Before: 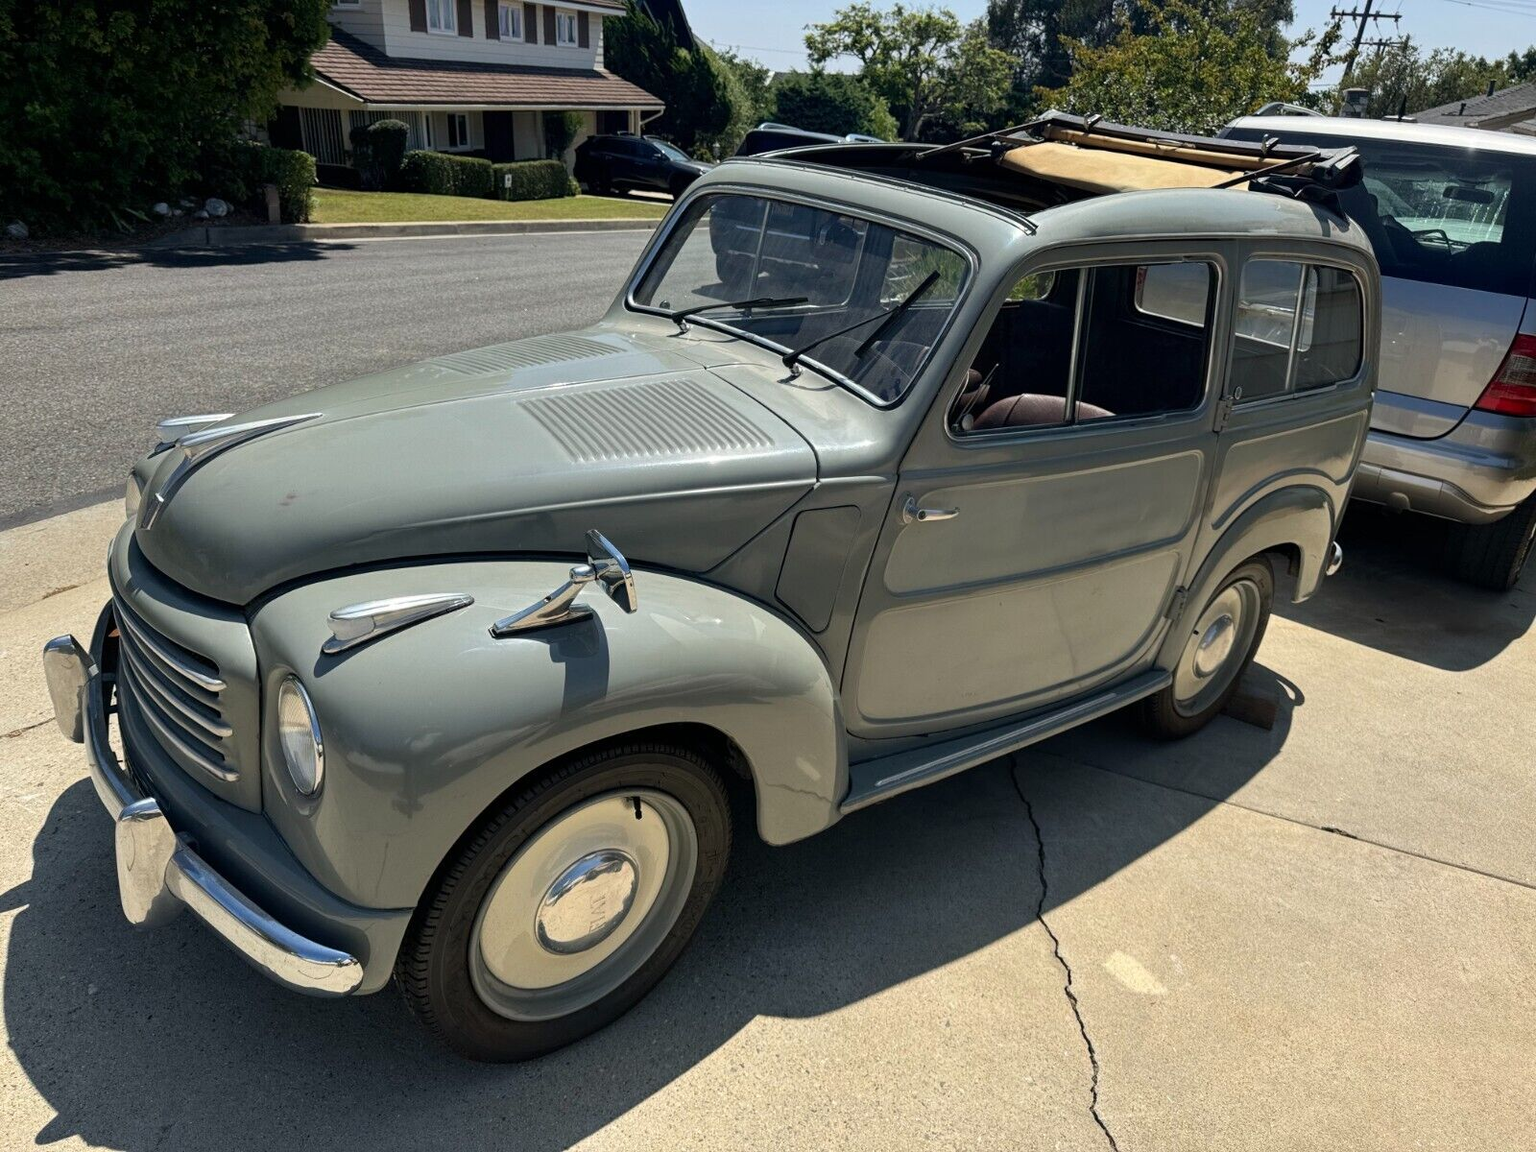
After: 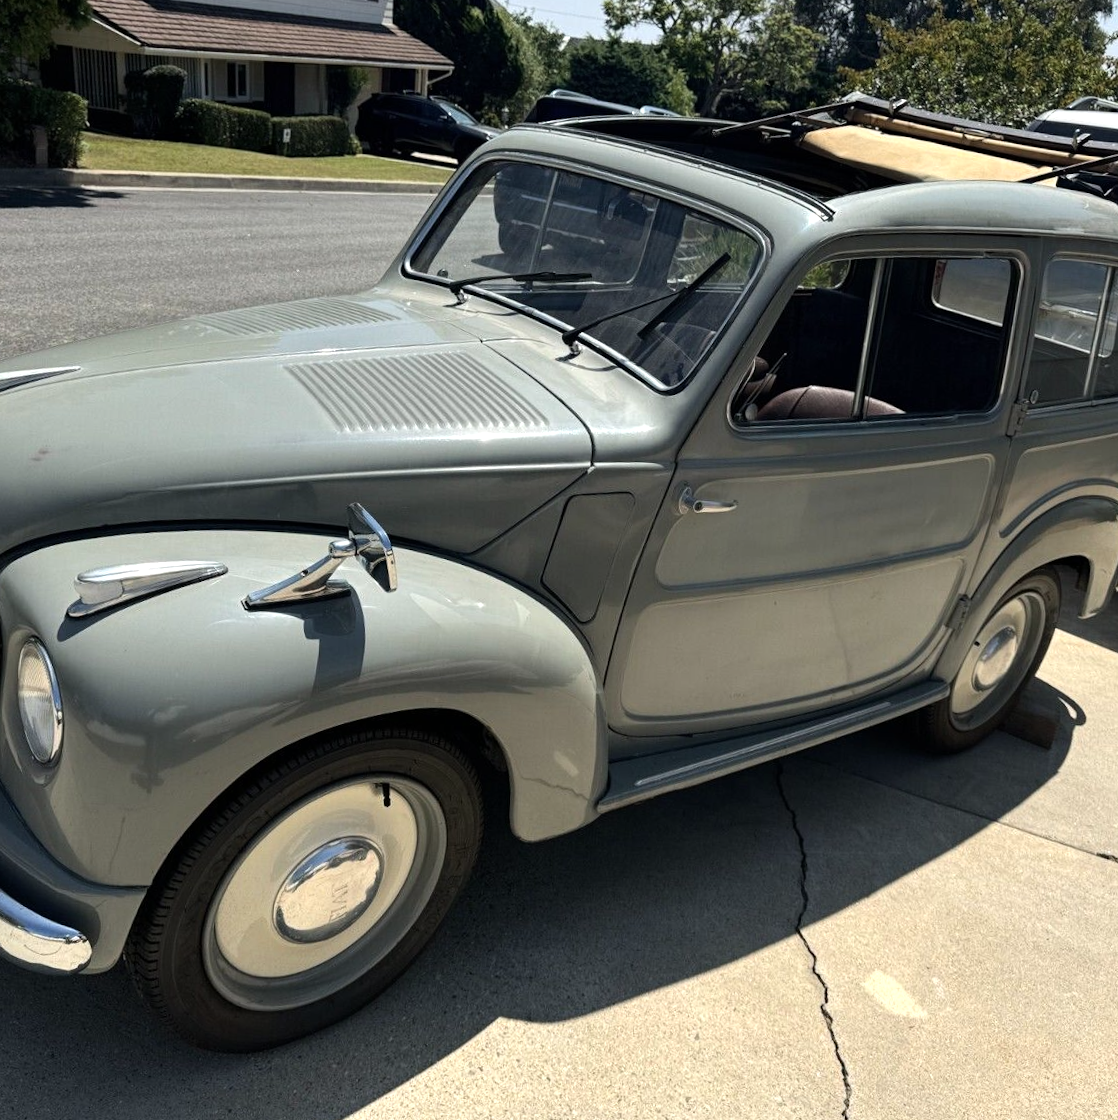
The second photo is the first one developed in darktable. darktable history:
crop and rotate: angle -3.07°, left 14.235%, top 0.037%, right 10.969%, bottom 0.068%
tone equalizer: -8 EV -0.377 EV, -7 EV -0.372 EV, -6 EV -0.368 EV, -5 EV -0.184 EV, -3 EV 0.212 EV, -2 EV 0.31 EV, -1 EV 0.4 EV, +0 EV 0.399 EV, smoothing diameter 2.03%, edges refinement/feathering 16.47, mask exposure compensation -1.57 EV, filter diffusion 5
contrast brightness saturation: saturation -0.15
